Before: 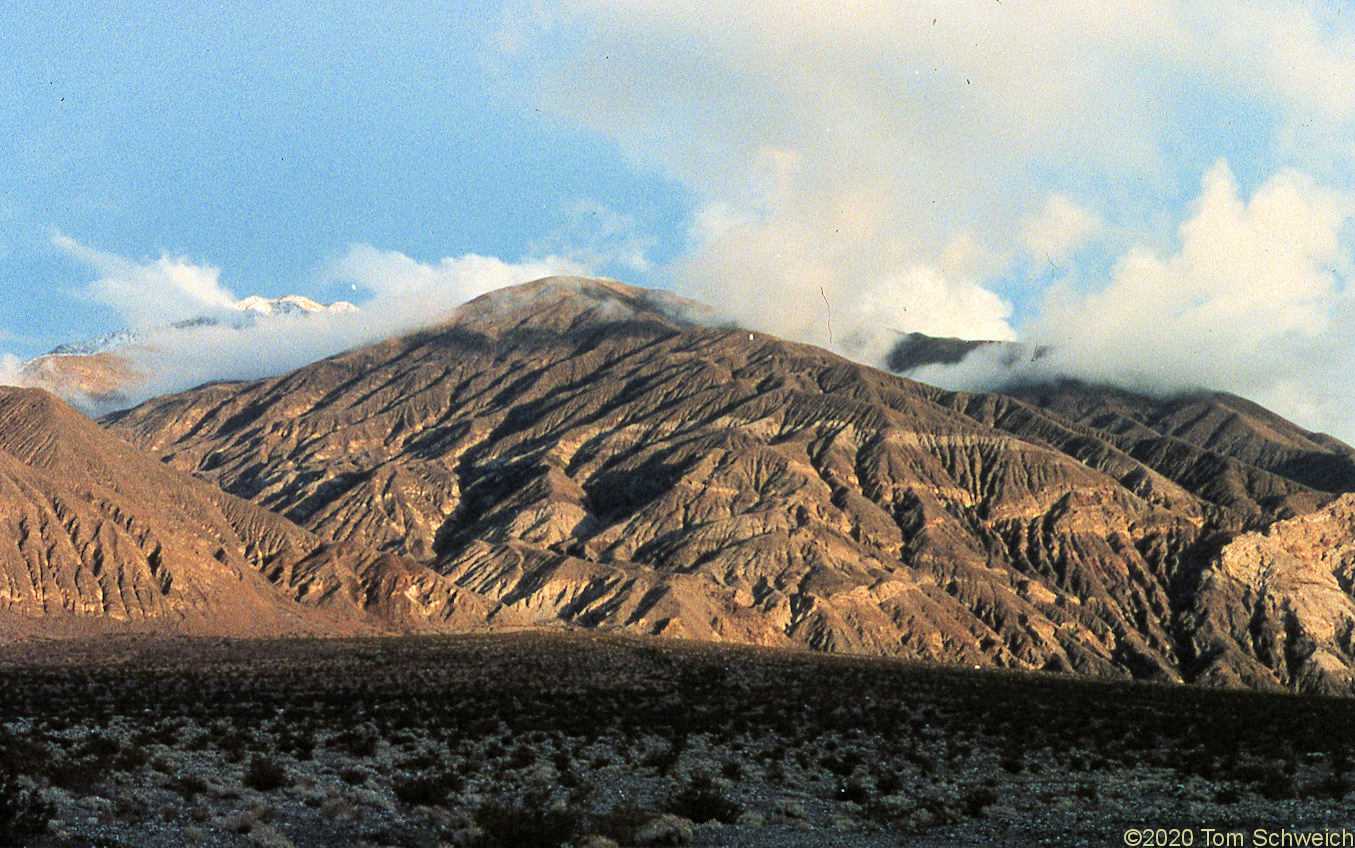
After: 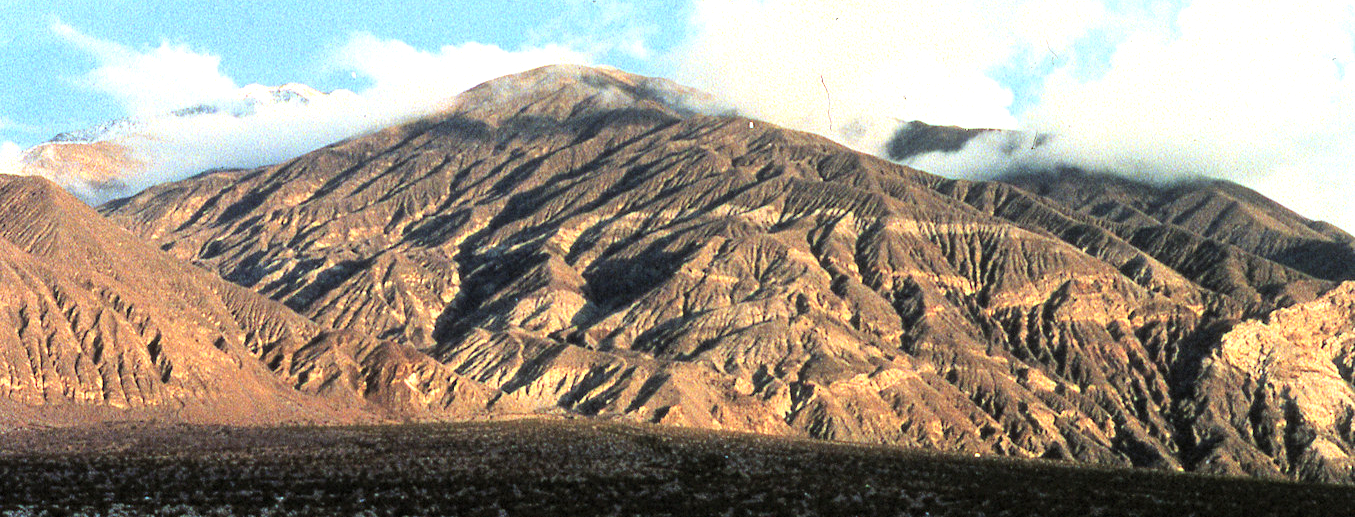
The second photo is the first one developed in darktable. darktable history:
exposure: exposure 0.718 EV, compensate highlight preservation false
crop and rotate: top 25.02%, bottom 13.95%
